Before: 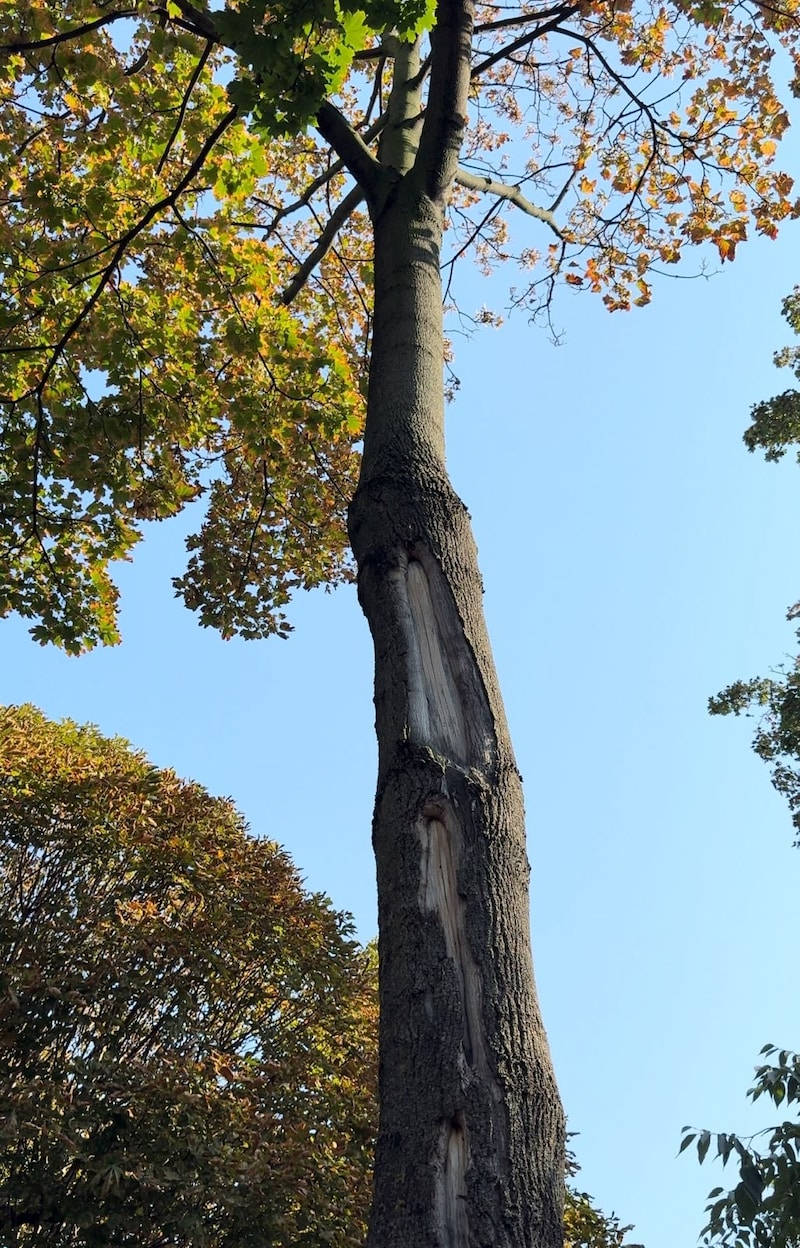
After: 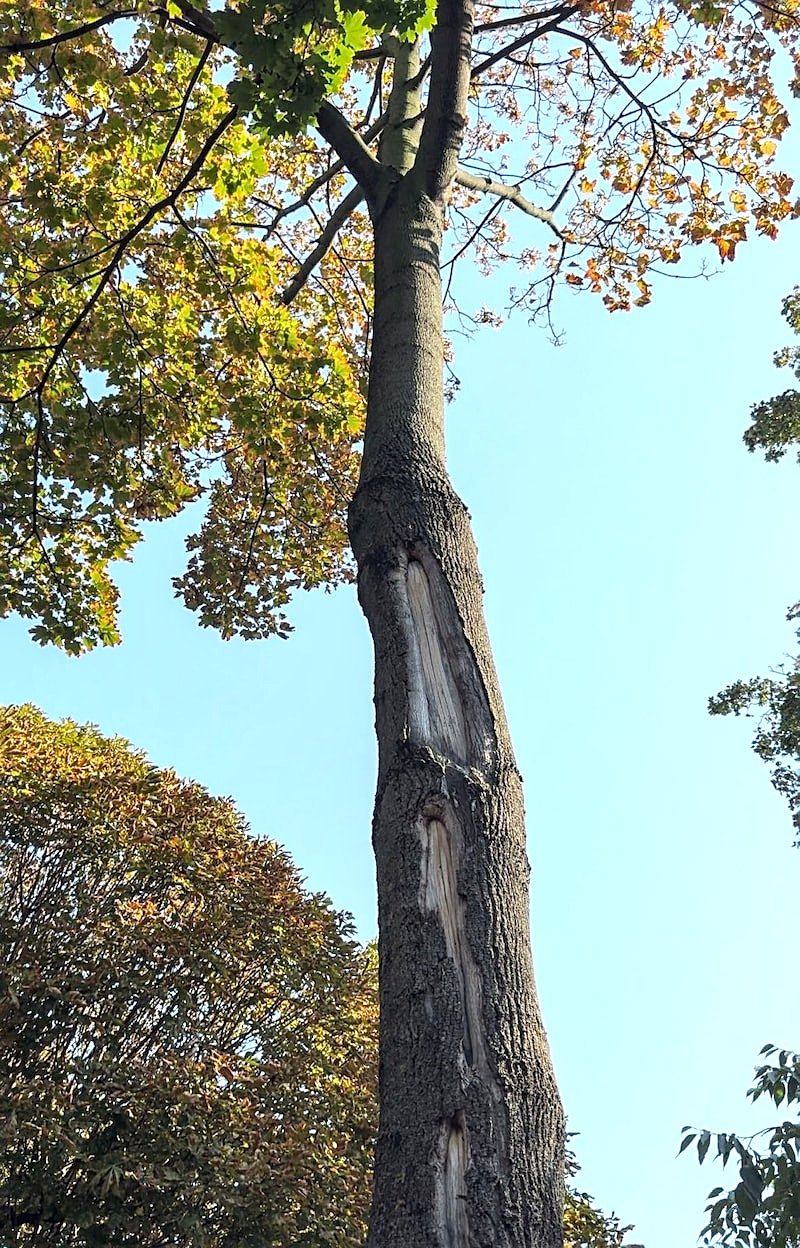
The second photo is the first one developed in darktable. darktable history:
sharpen: on, module defaults
exposure: black level correction -0.001, exposure 0.54 EV, compensate exposure bias true, compensate highlight preservation false
local contrast: on, module defaults
